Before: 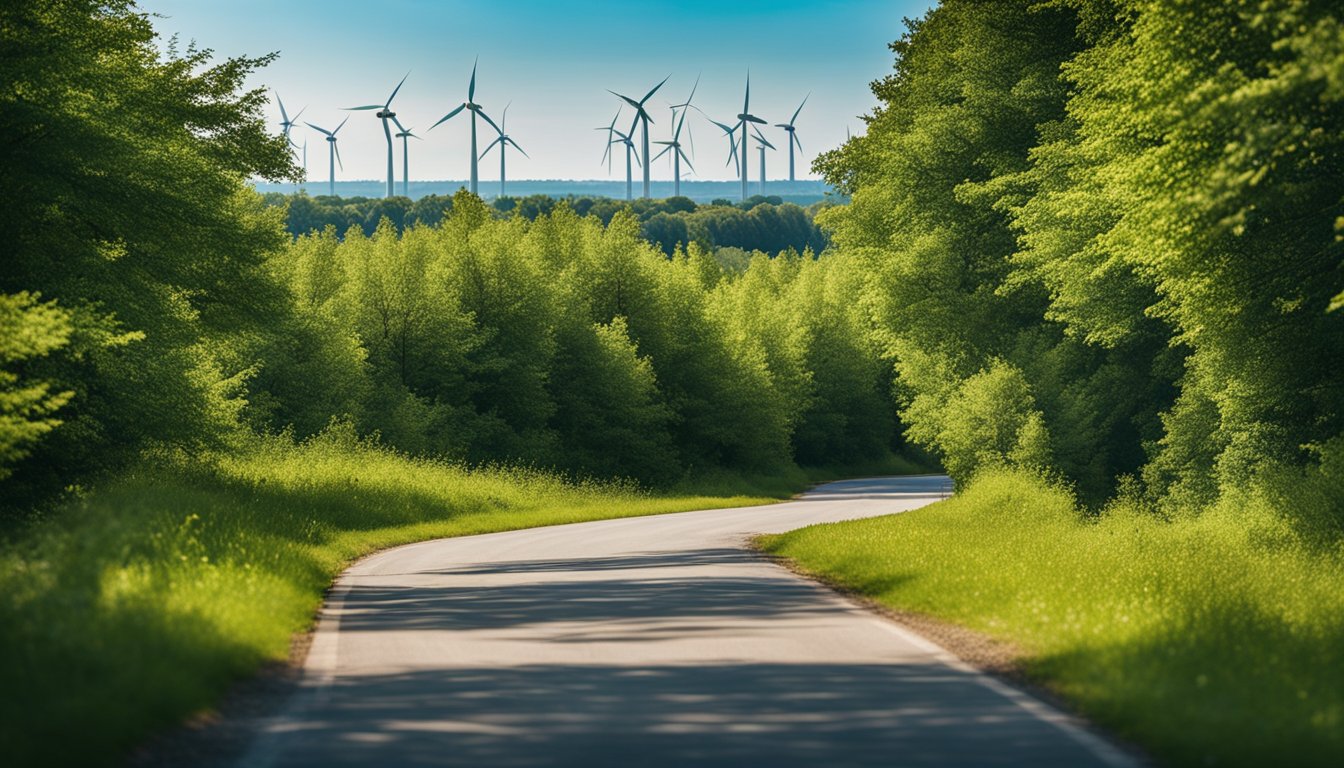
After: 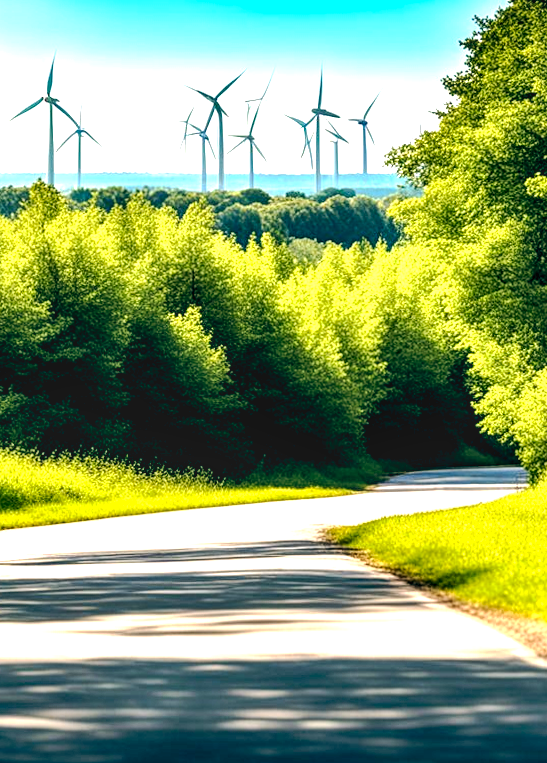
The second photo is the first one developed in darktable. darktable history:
crop: left 31.229%, right 27.105%
local contrast: on, module defaults
exposure: exposure 0.95 EV, compensate highlight preservation false
rotate and perspective: rotation 0.226°, lens shift (vertical) -0.042, crop left 0.023, crop right 0.982, crop top 0.006, crop bottom 0.994
color balance: lift [0.975, 0.993, 1, 1.015], gamma [1.1, 1, 1, 0.945], gain [1, 1.04, 1, 0.95]
tone equalizer: -8 EV -0.75 EV, -7 EV -0.7 EV, -6 EV -0.6 EV, -5 EV -0.4 EV, -3 EV 0.4 EV, -2 EV 0.6 EV, -1 EV 0.7 EV, +0 EV 0.75 EV, edges refinement/feathering 500, mask exposure compensation -1.57 EV, preserve details no
tone curve: curves: ch0 [(0, 0) (0.003, 0.008) (0.011, 0.011) (0.025, 0.014) (0.044, 0.021) (0.069, 0.029) (0.1, 0.042) (0.136, 0.06) (0.177, 0.09) (0.224, 0.126) (0.277, 0.177) (0.335, 0.243) (0.399, 0.31) (0.468, 0.388) (0.543, 0.484) (0.623, 0.585) (0.709, 0.683) (0.801, 0.775) (0.898, 0.873) (1, 1)], preserve colors none
